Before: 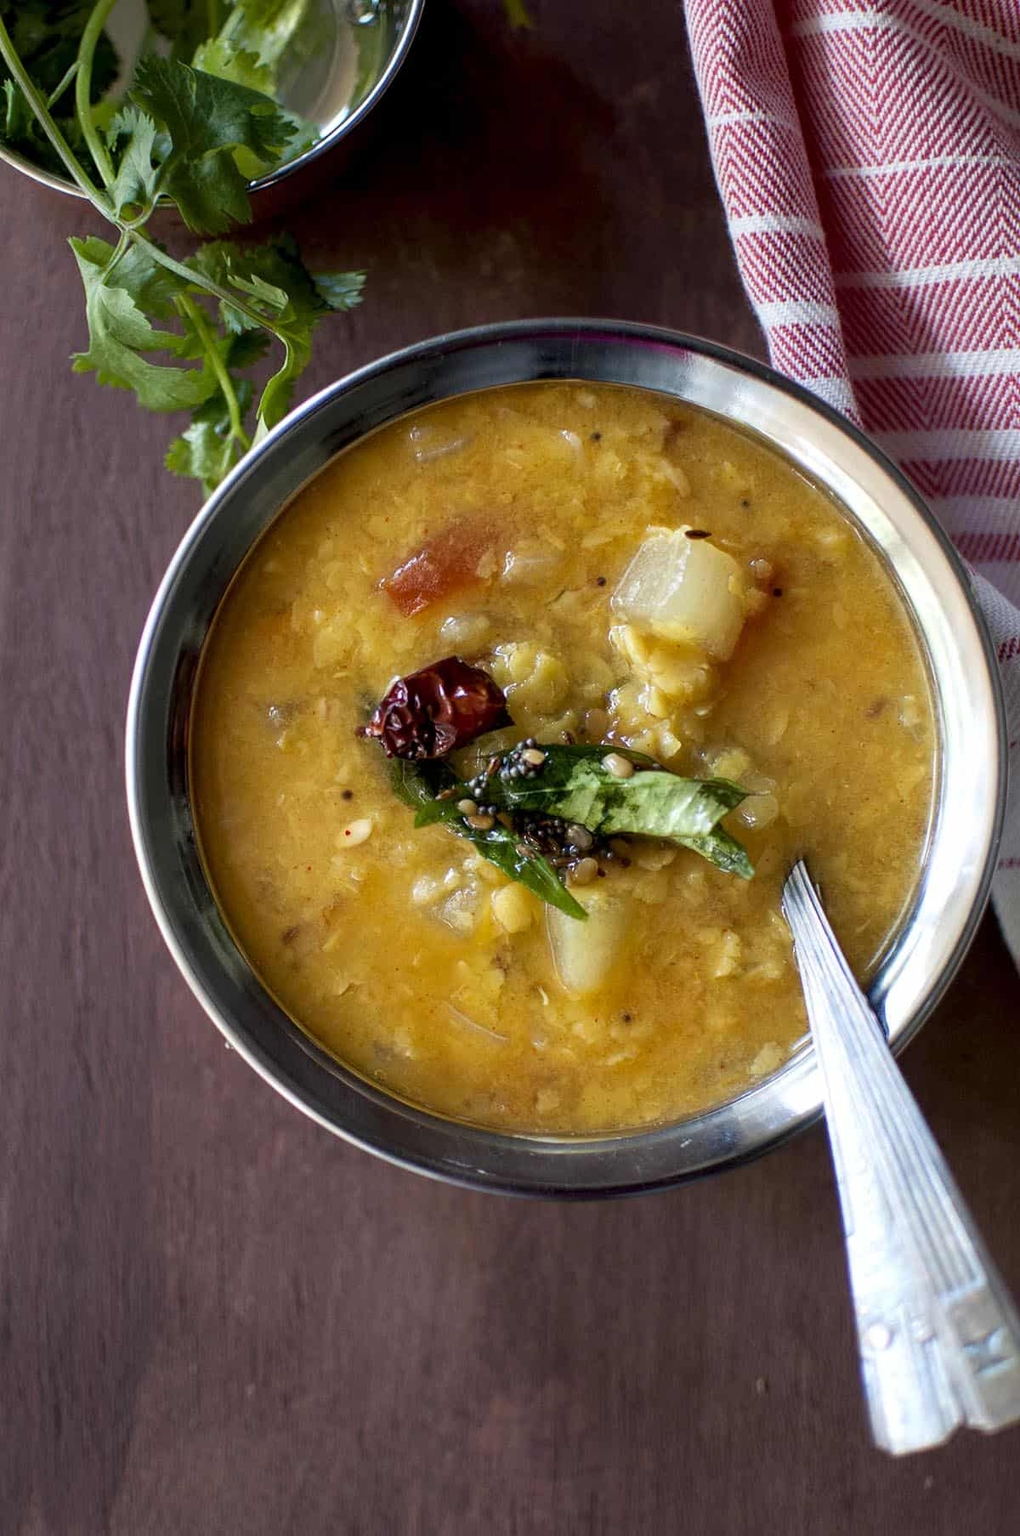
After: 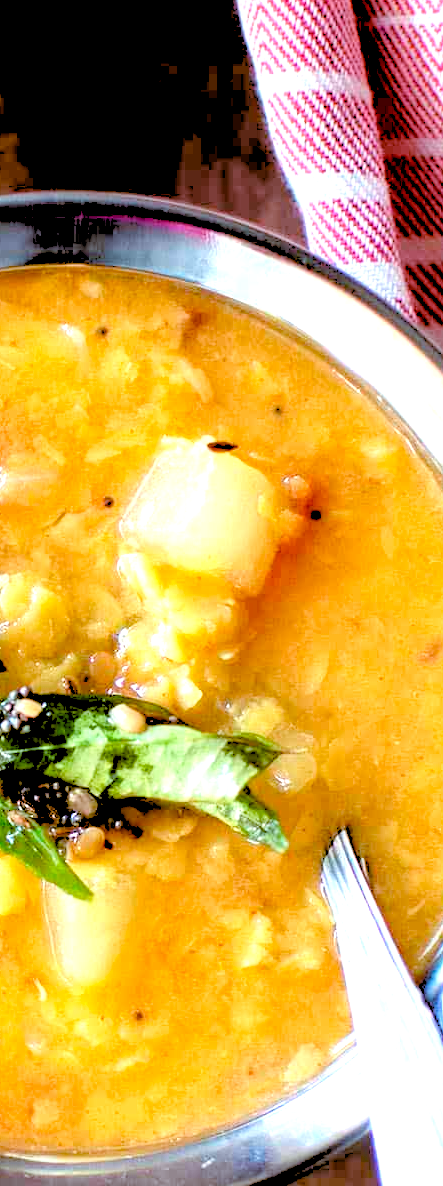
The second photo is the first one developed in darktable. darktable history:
crop and rotate: left 49.936%, top 10.094%, right 13.136%, bottom 24.256%
exposure: black level correction 0, exposure 1.1 EV, compensate exposure bias true, compensate highlight preservation false
color balance: lift [1, 1.015, 1.004, 0.985], gamma [1, 0.958, 0.971, 1.042], gain [1, 0.956, 0.977, 1.044]
rgb levels: levels [[0.027, 0.429, 0.996], [0, 0.5, 1], [0, 0.5, 1]]
